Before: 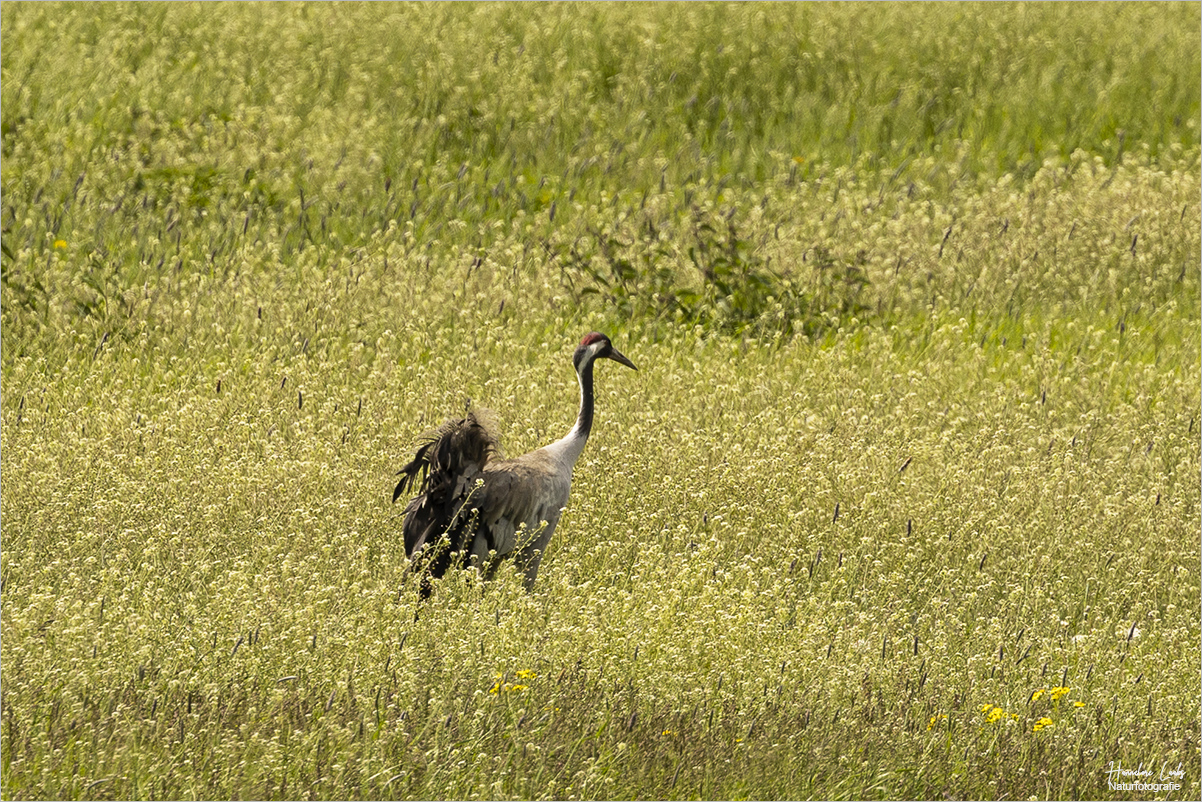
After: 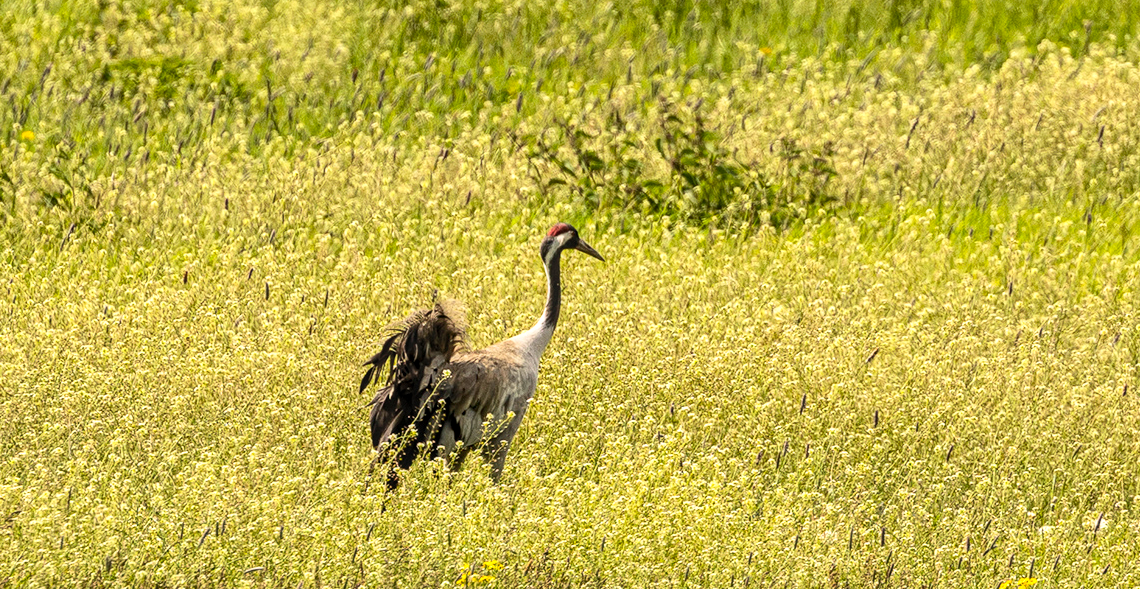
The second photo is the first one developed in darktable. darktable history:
crop and rotate: left 2.804%, top 13.685%, right 2.271%, bottom 12.791%
local contrast: detail 130%
contrast brightness saturation: contrast 0.197, brightness 0.164, saturation 0.226
